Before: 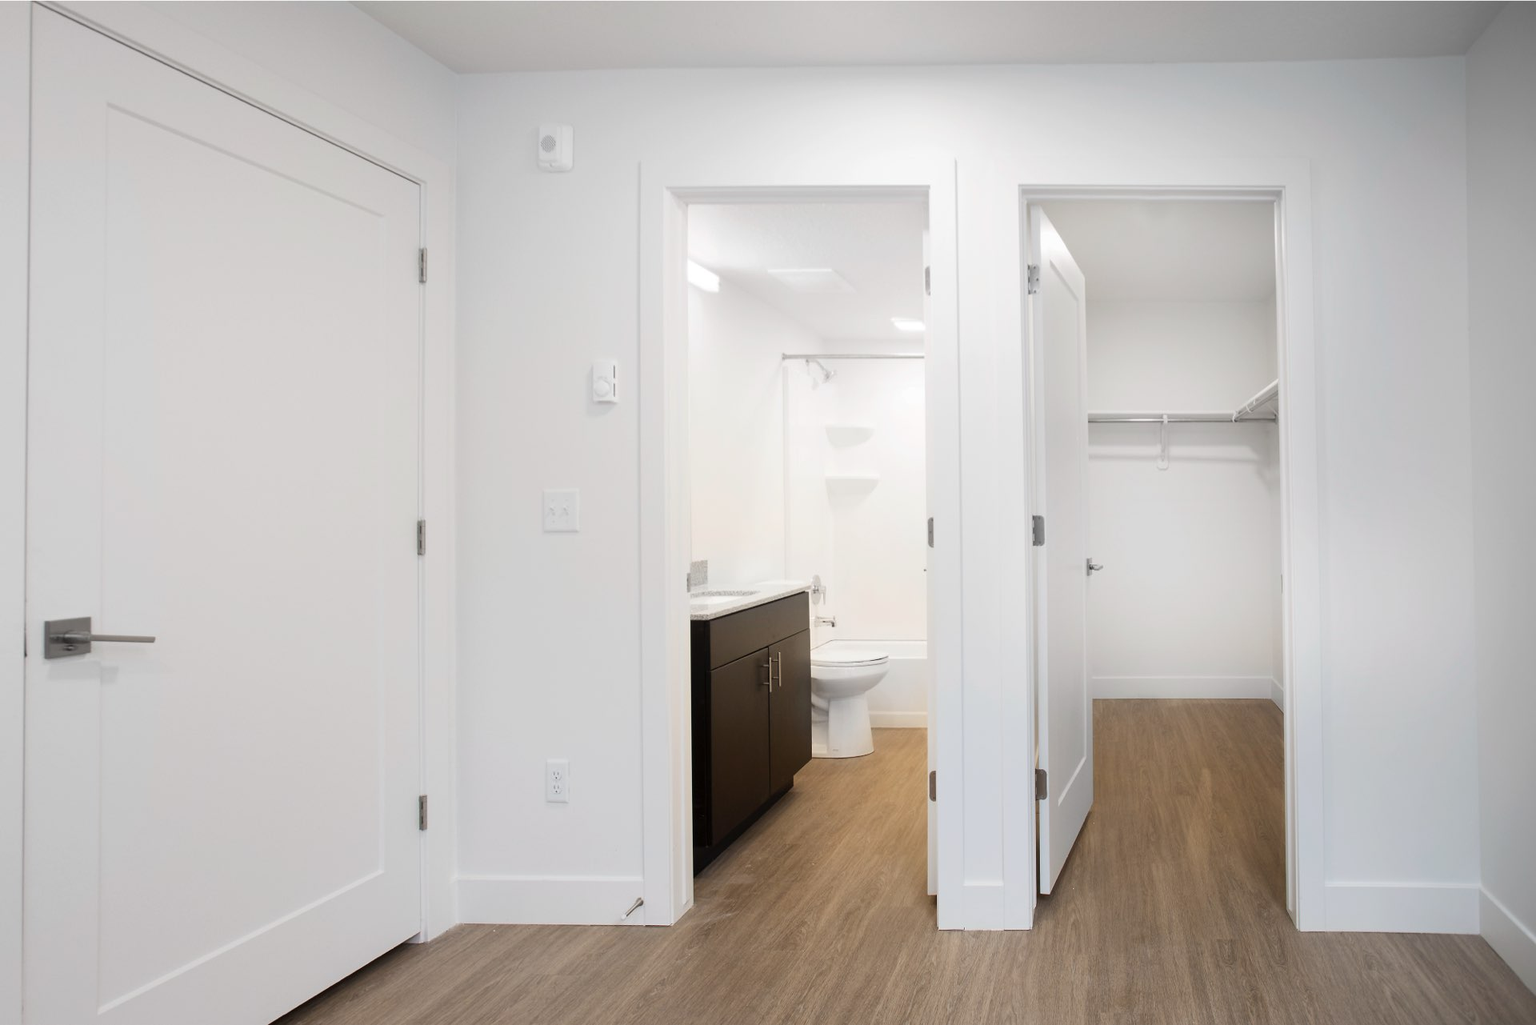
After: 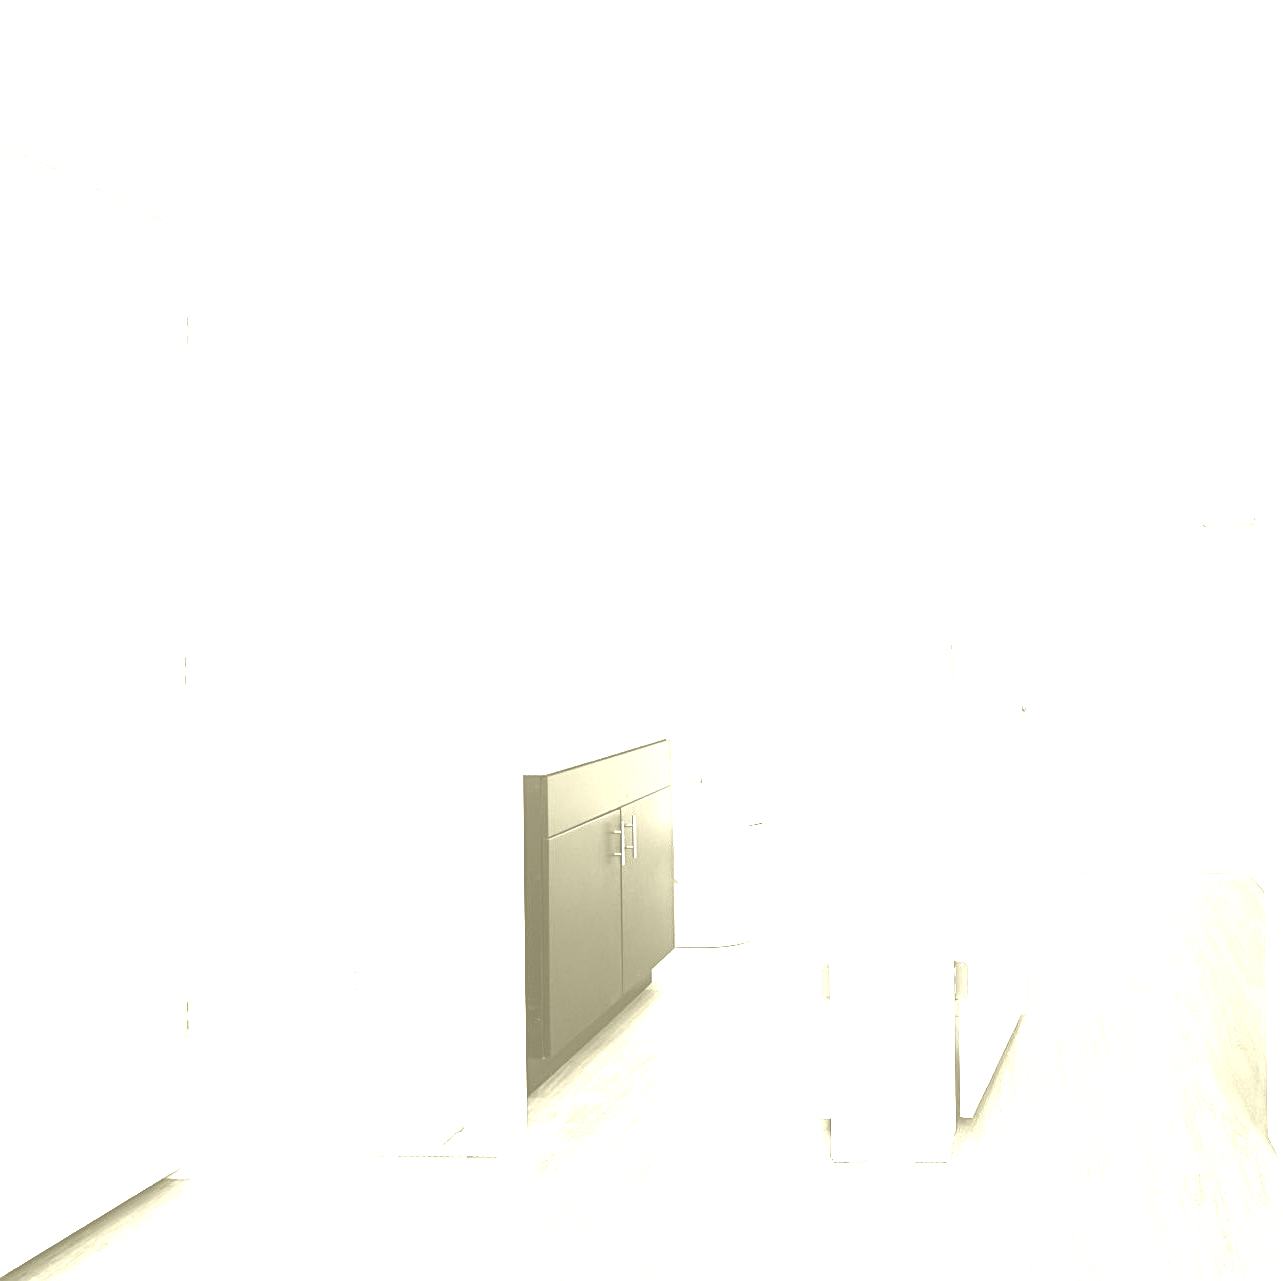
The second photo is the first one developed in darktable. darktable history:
colorize: hue 43.2°, saturation 40%, version 1
sharpen: on, module defaults
crop and rotate: left 17.732%, right 15.423%
color balance rgb: linear chroma grading › highlights 100%, linear chroma grading › global chroma 23.41%, perceptual saturation grading › global saturation 35.38%, hue shift -10.68°, perceptual brilliance grading › highlights 47.25%, perceptual brilliance grading › mid-tones 22.2%, perceptual brilliance grading › shadows -5.93%
exposure: black level correction 0.001, exposure 1.822 EV, compensate exposure bias true, compensate highlight preservation false
